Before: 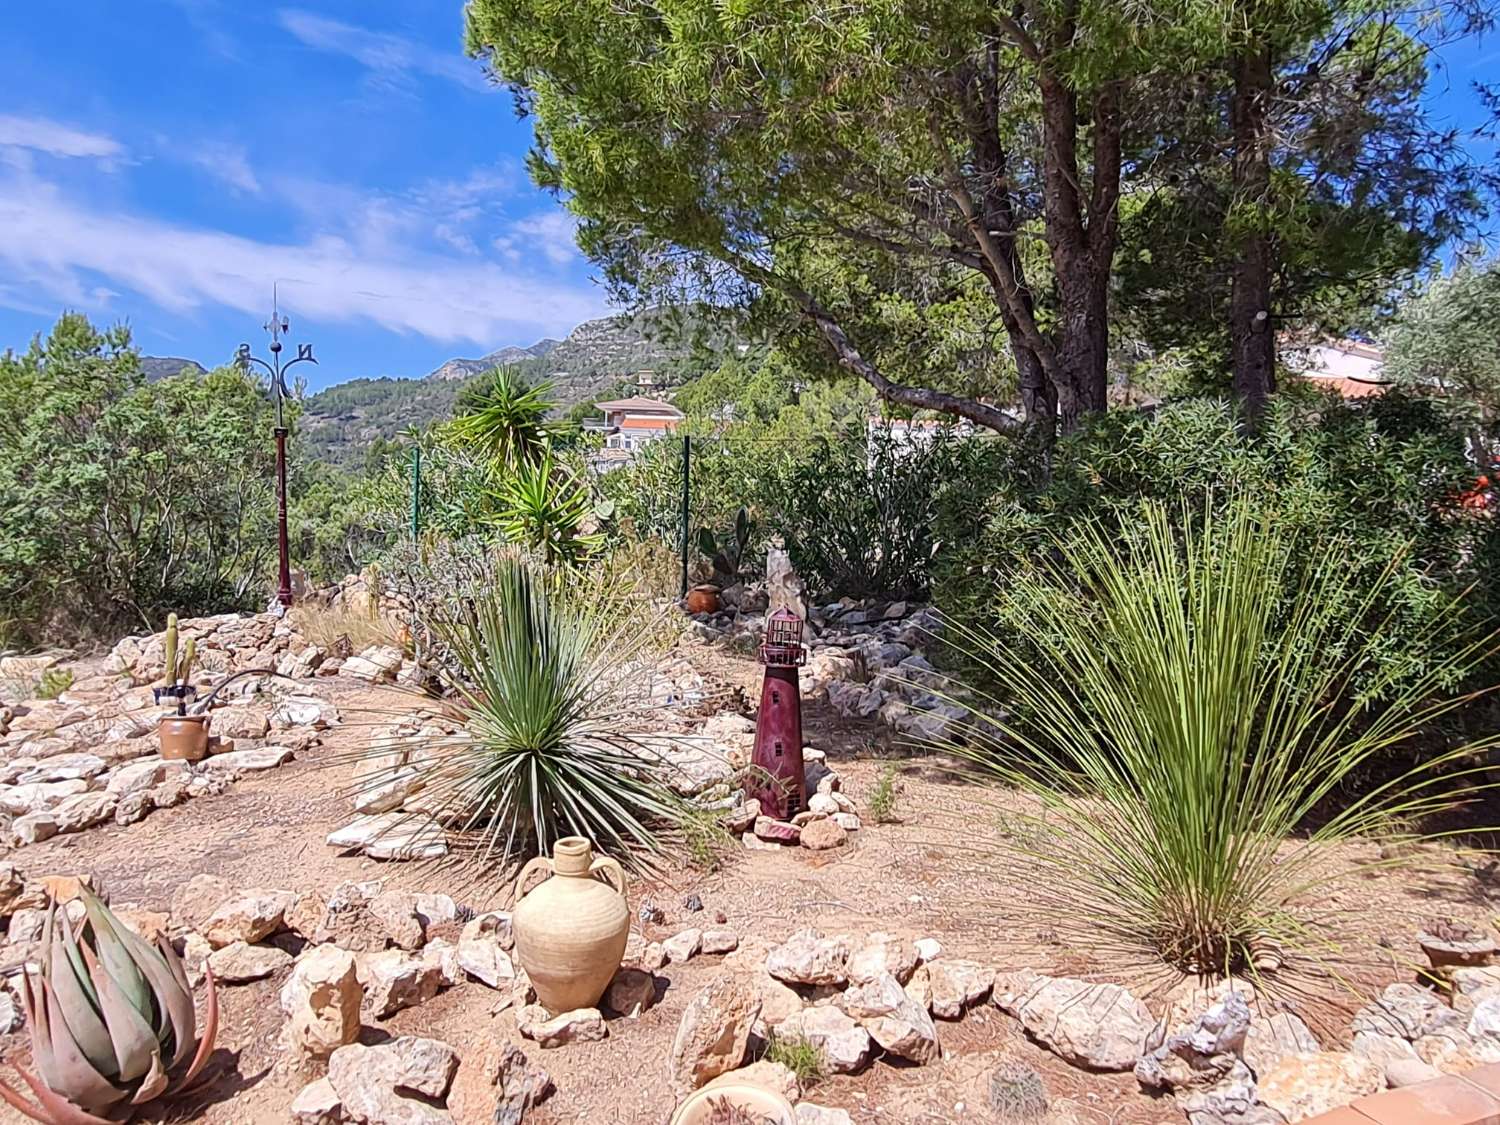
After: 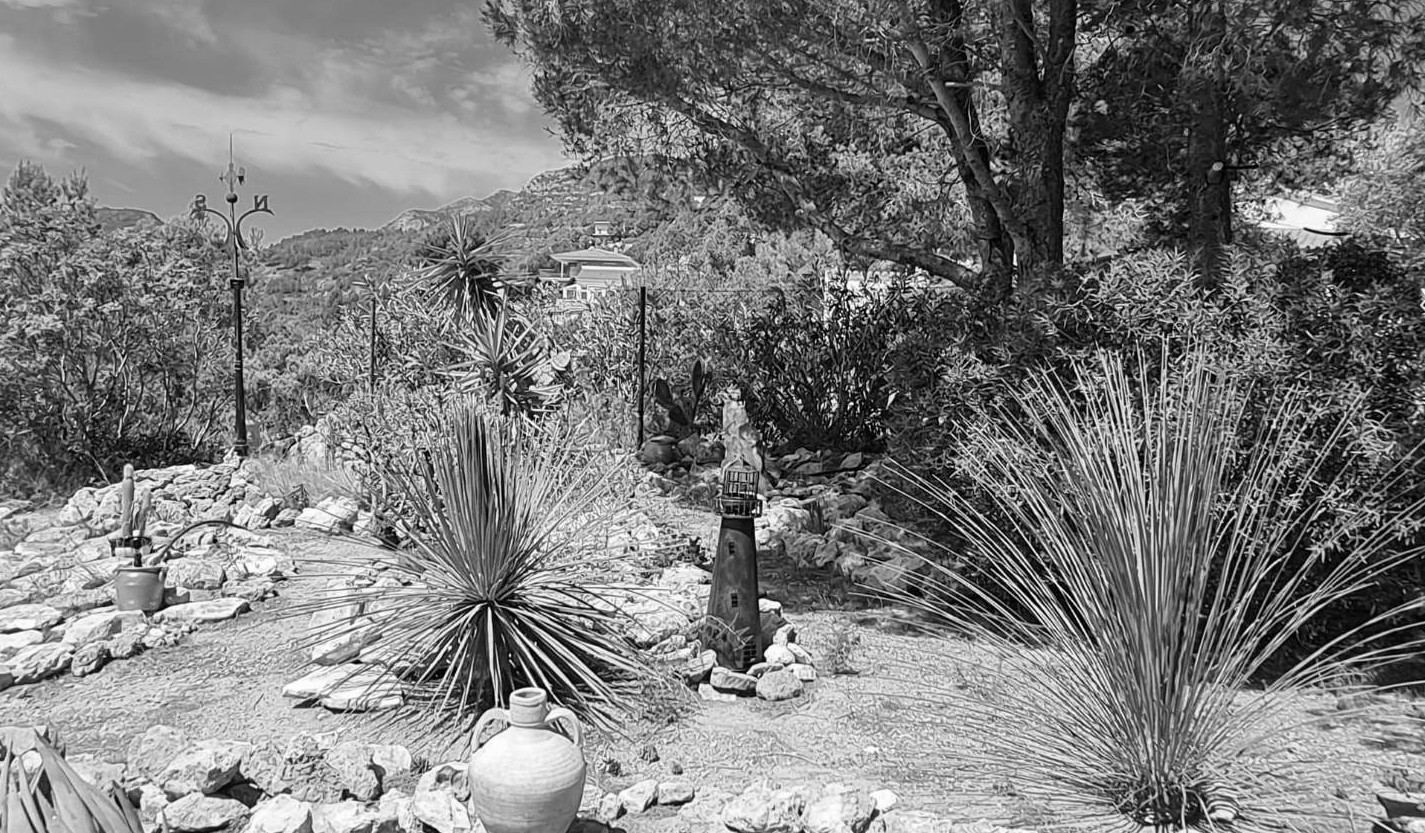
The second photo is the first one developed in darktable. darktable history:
crop and rotate: left 2.991%, top 13.302%, right 1.981%, bottom 12.636%
monochrome: a 16.06, b 15.48, size 1
